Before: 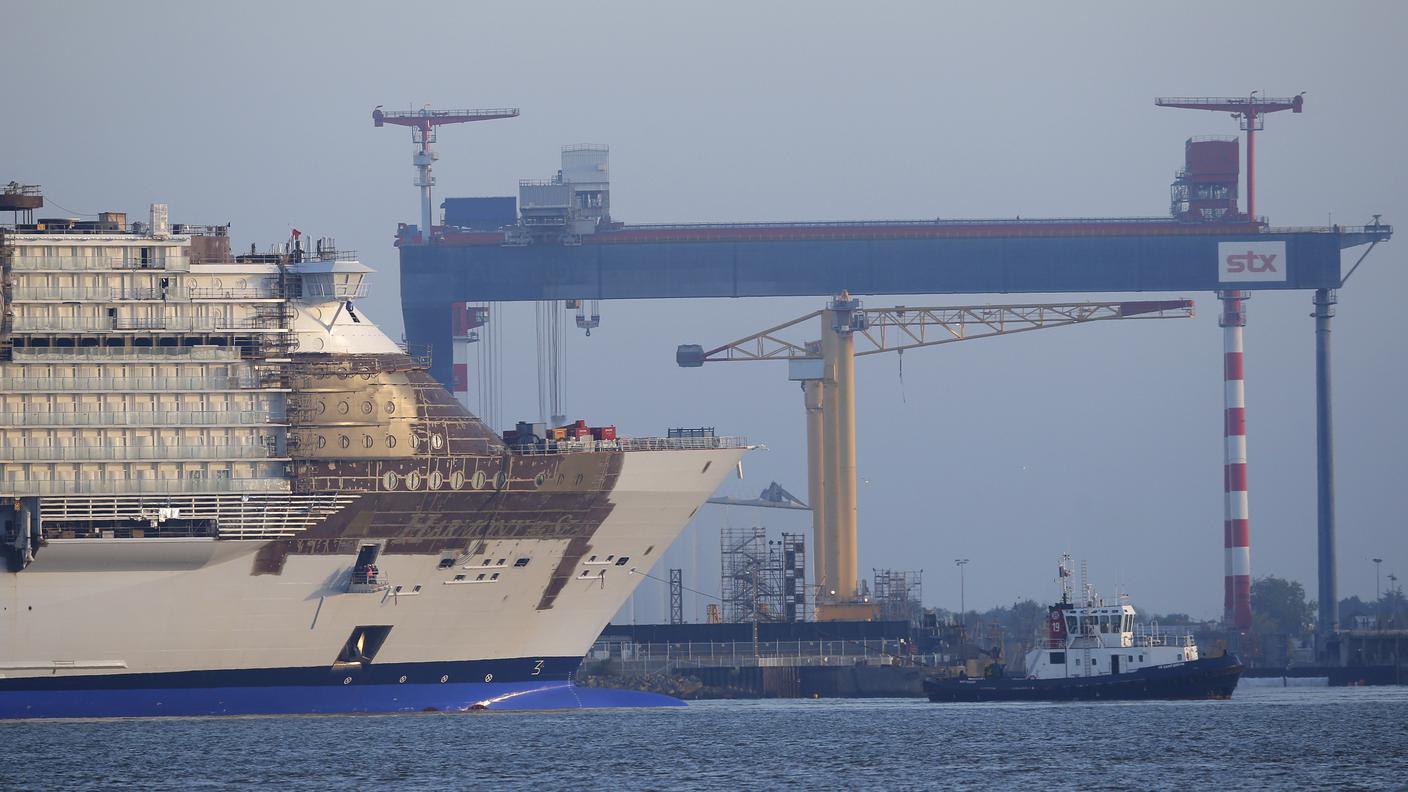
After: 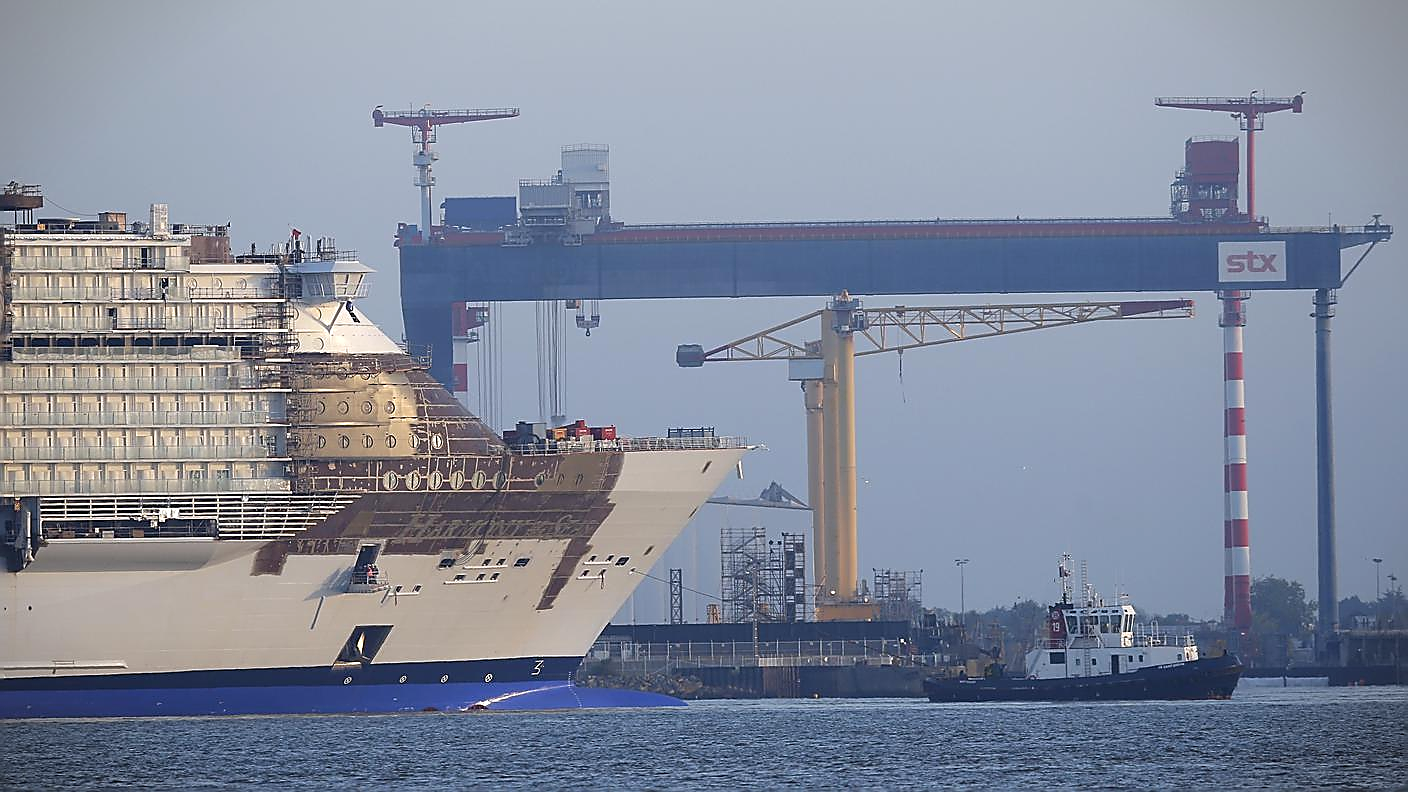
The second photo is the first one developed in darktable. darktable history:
sharpen: radius 1.417, amount 1.267, threshold 0.809
exposure: exposure 0.129 EV, compensate highlight preservation false
vignetting: fall-off start 100.77%, width/height ratio 1.307
